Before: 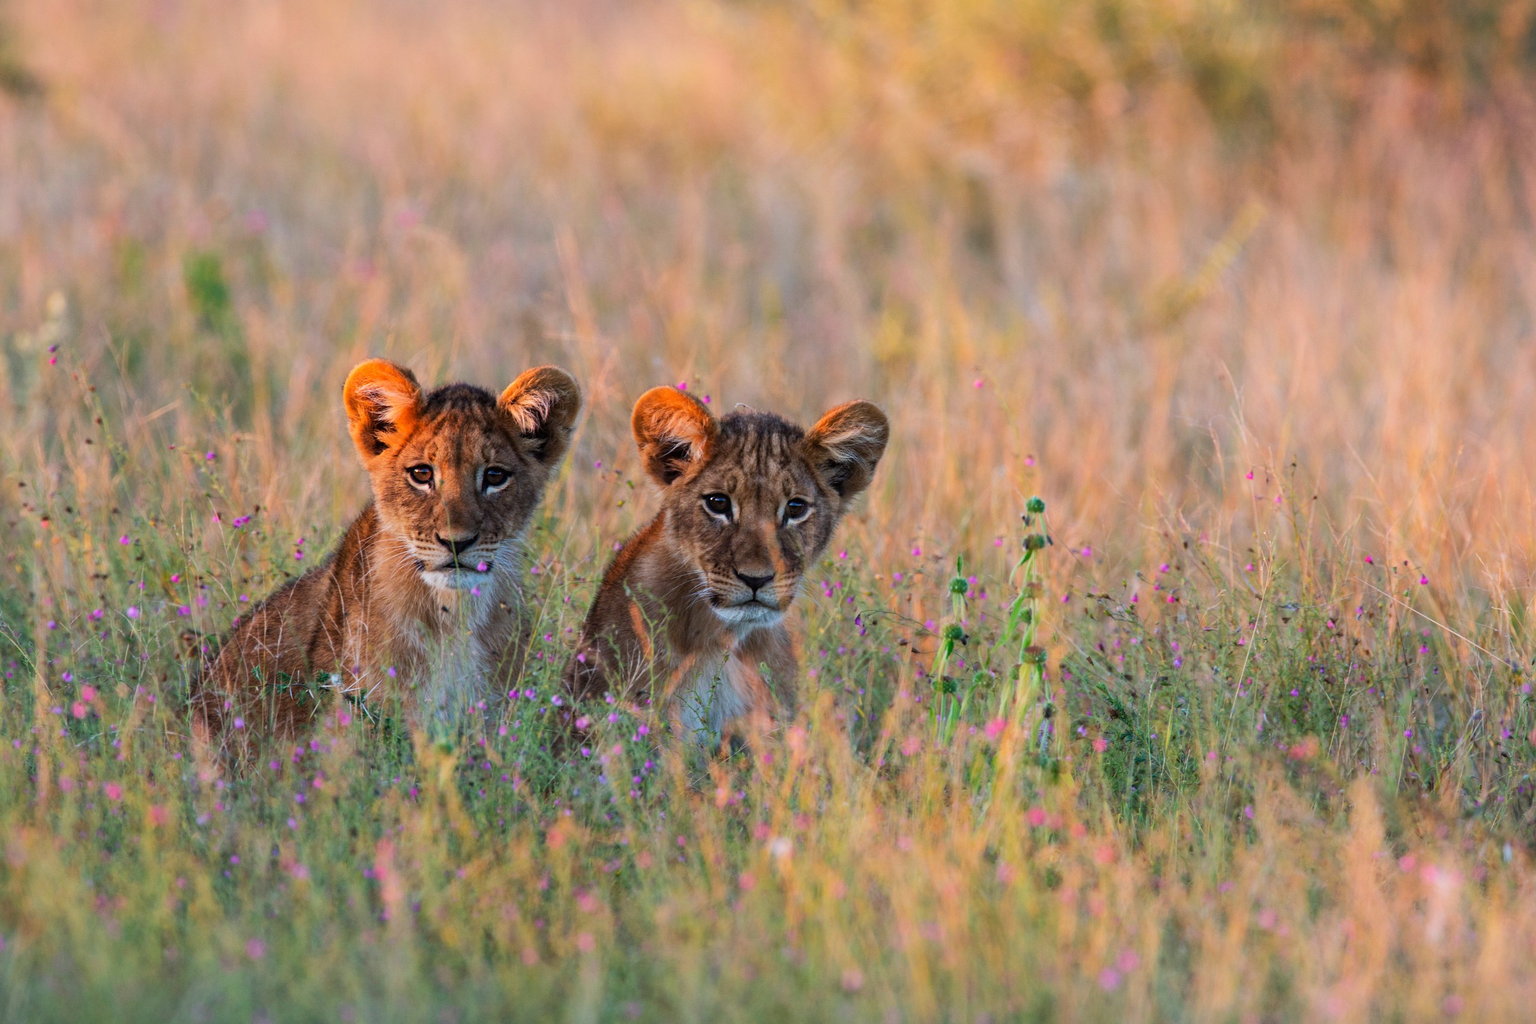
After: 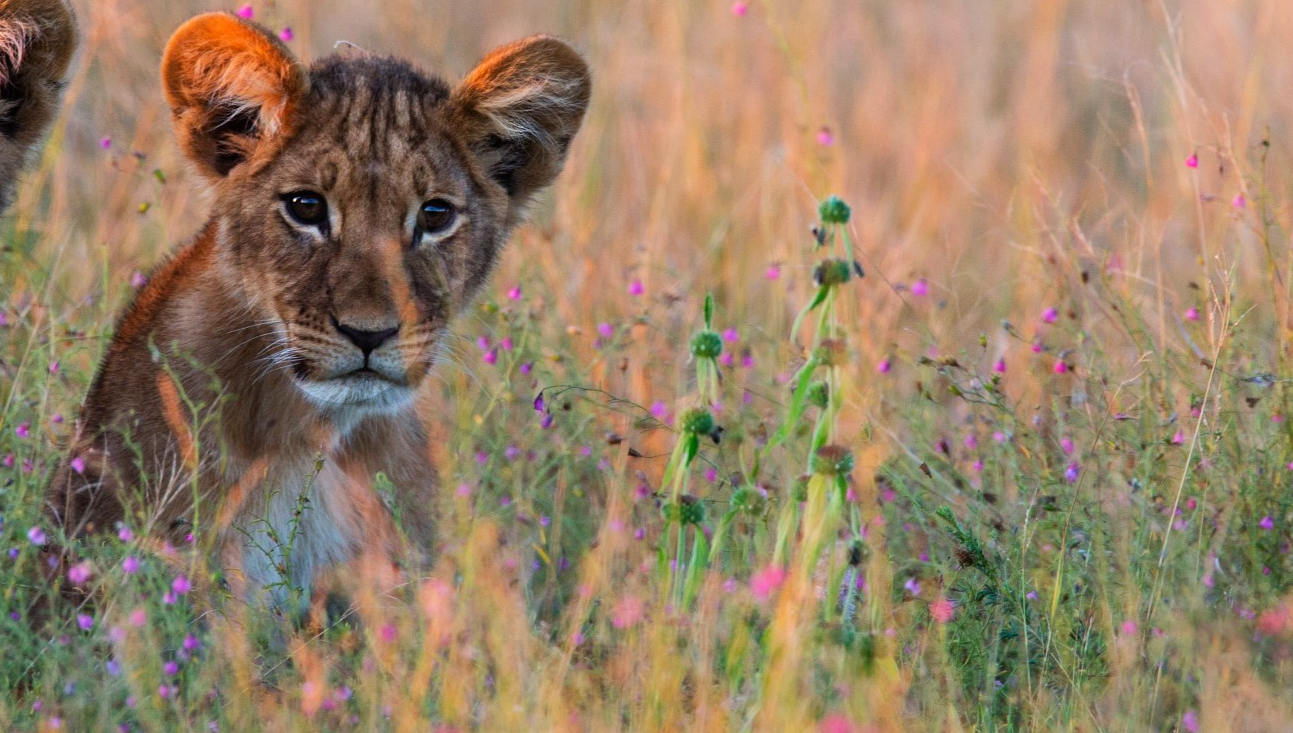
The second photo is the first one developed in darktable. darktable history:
crop: left 34.83%, top 37.032%, right 14.657%, bottom 19.949%
